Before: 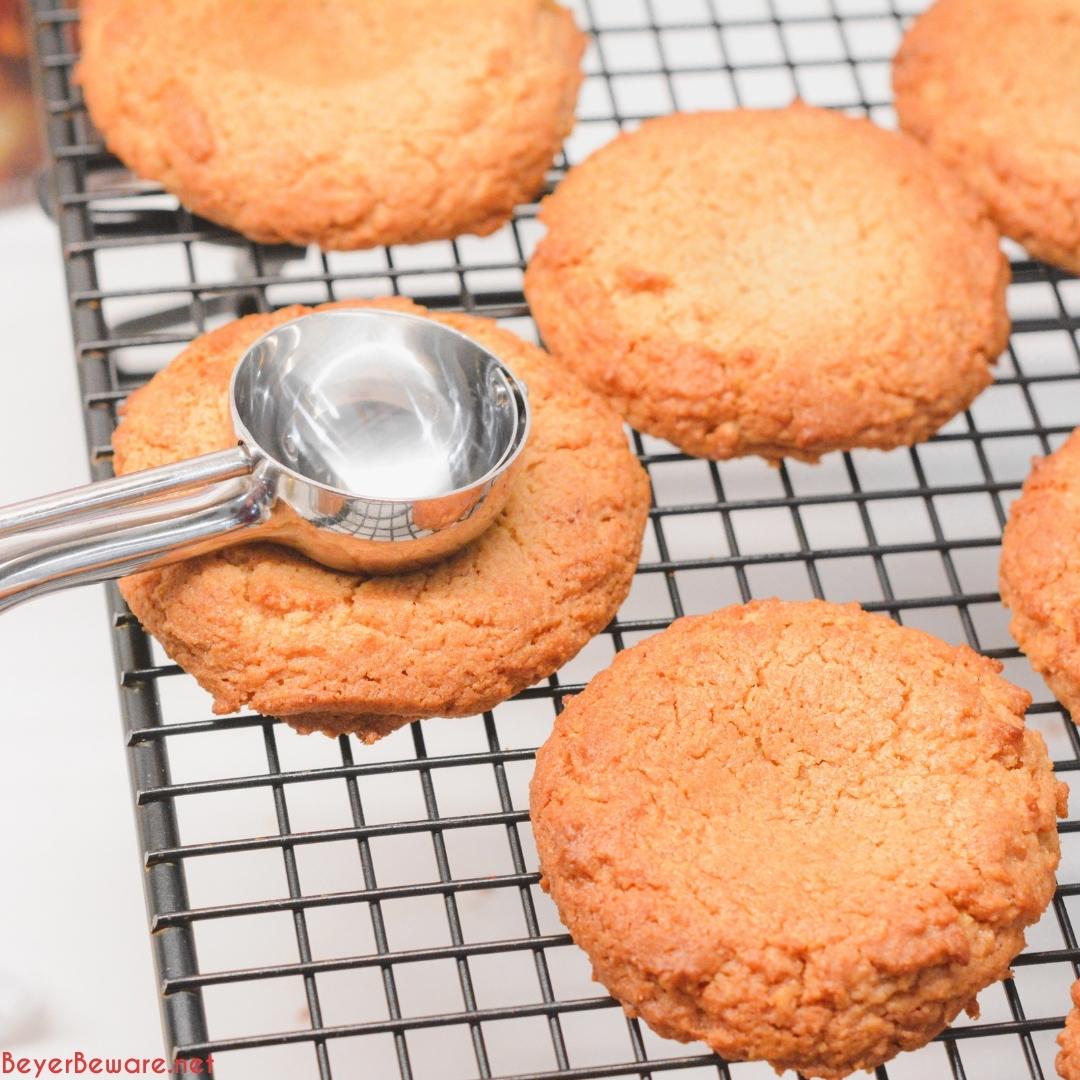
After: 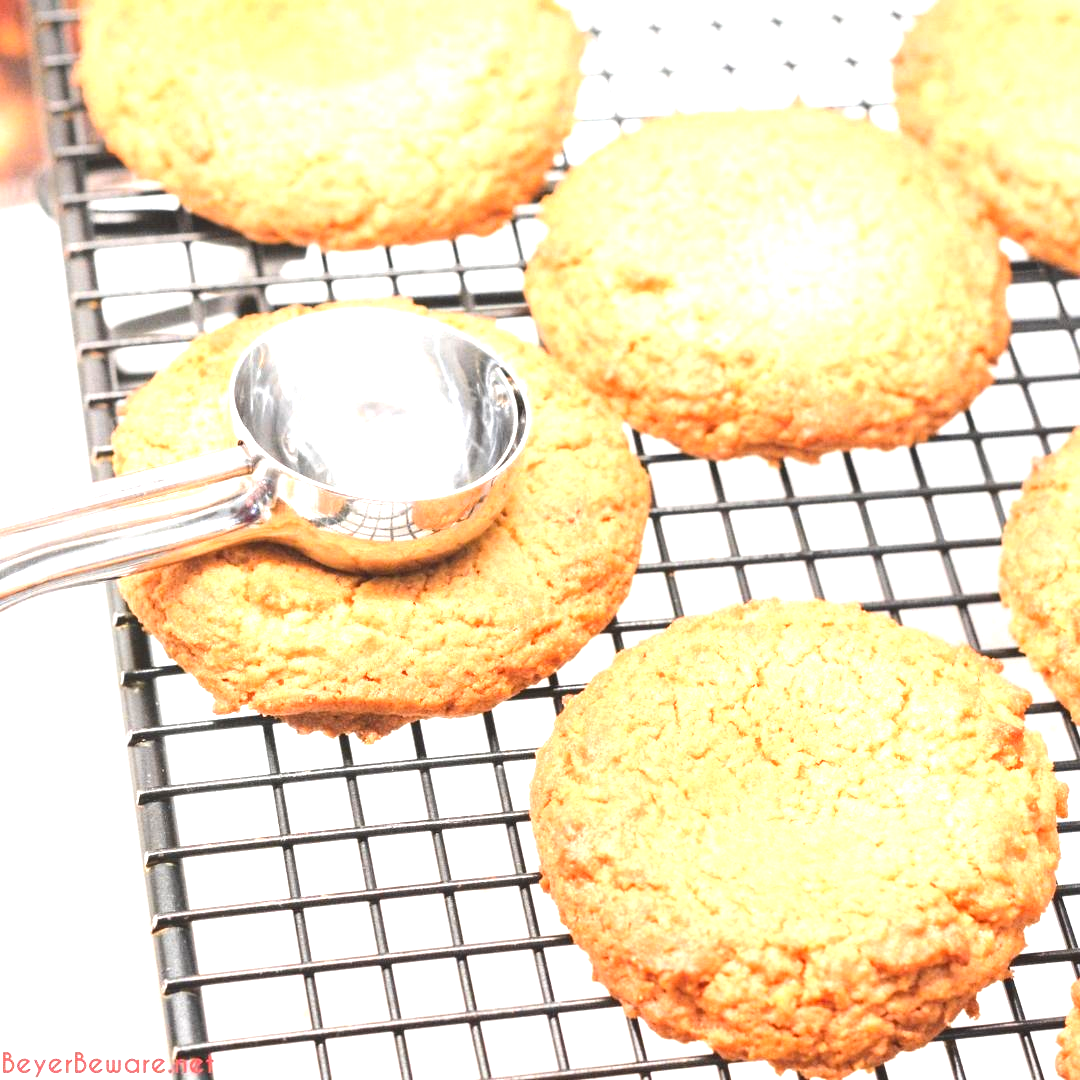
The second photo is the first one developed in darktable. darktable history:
tone equalizer: -8 EV -0.417 EV, -7 EV -0.389 EV, -6 EV -0.333 EV, -5 EV -0.222 EV, -3 EV 0.222 EV, -2 EV 0.333 EV, -1 EV 0.389 EV, +0 EV 0.417 EV, edges refinement/feathering 500, mask exposure compensation -1.57 EV, preserve details no
exposure: exposure 0.921 EV, compensate highlight preservation false
